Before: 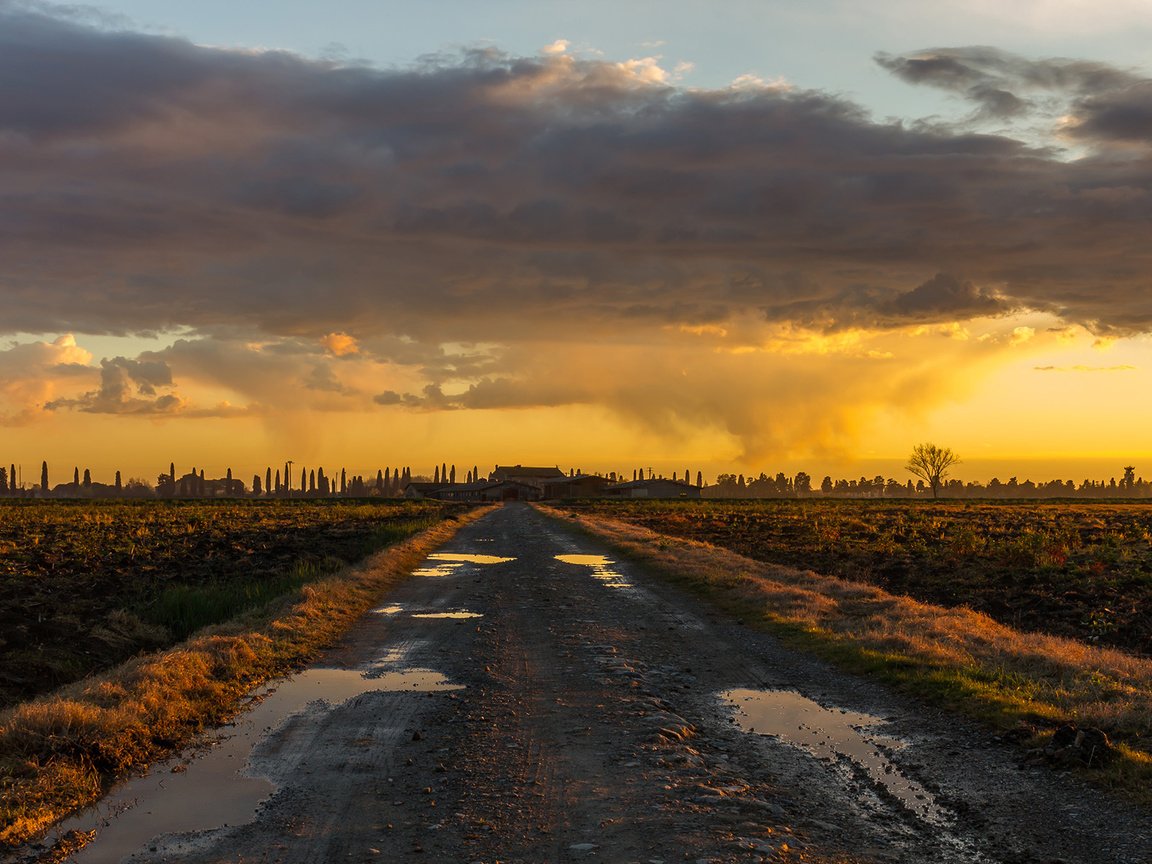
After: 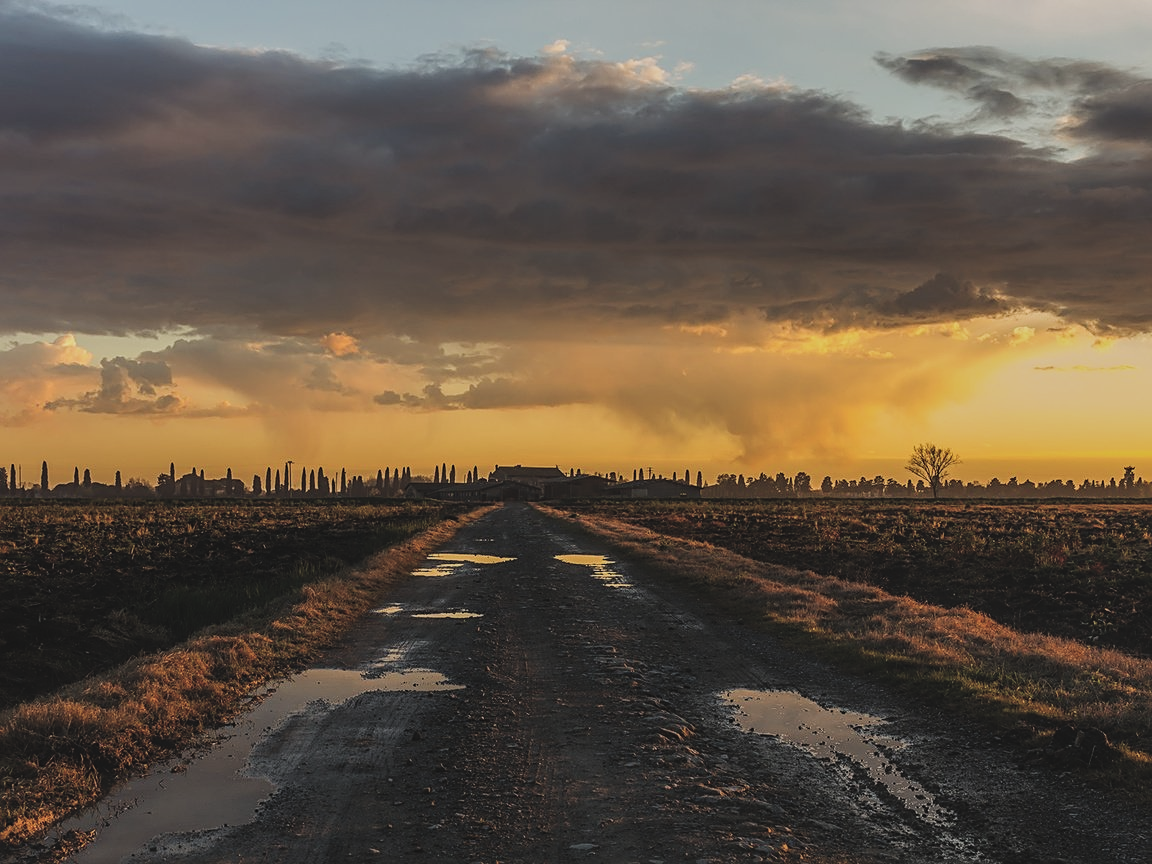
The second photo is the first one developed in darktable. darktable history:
sharpen: on, module defaults
local contrast: on, module defaults
filmic rgb: black relative exposure -7.65 EV, white relative exposure 4.56 EV, hardness 3.61
tone equalizer: -8 EV -0.404 EV, -7 EV -0.406 EV, -6 EV -0.345 EV, -5 EV -0.23 EV, -3 EV 0.188 EV, -2 EV 0.352 EV, -1 EV 0.365 EV, +0 EV 0.386 EV, edges refinement/feathering 500, mask exposure compensation -1.57 EV, preserve details guided filter
exposure: black level correction -0.035, exposure -0.494 EV, compensate highlight preservation false
